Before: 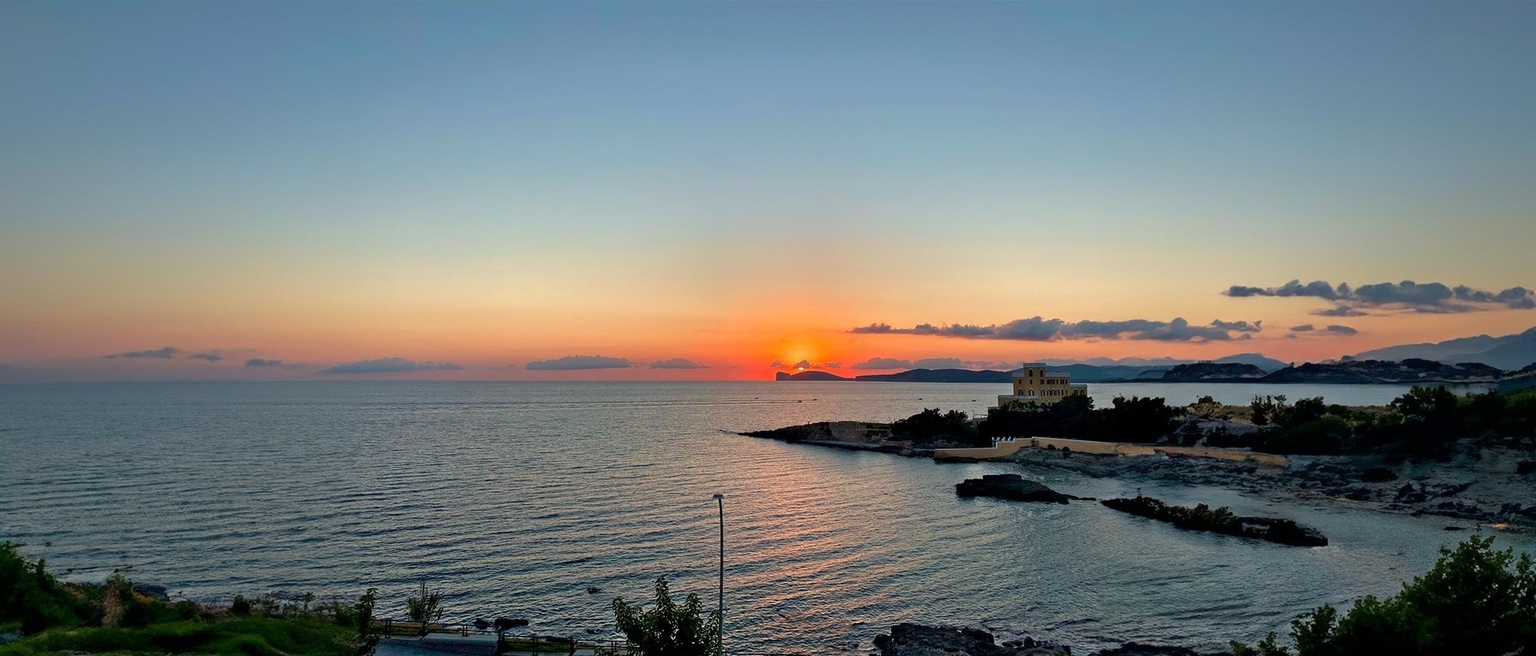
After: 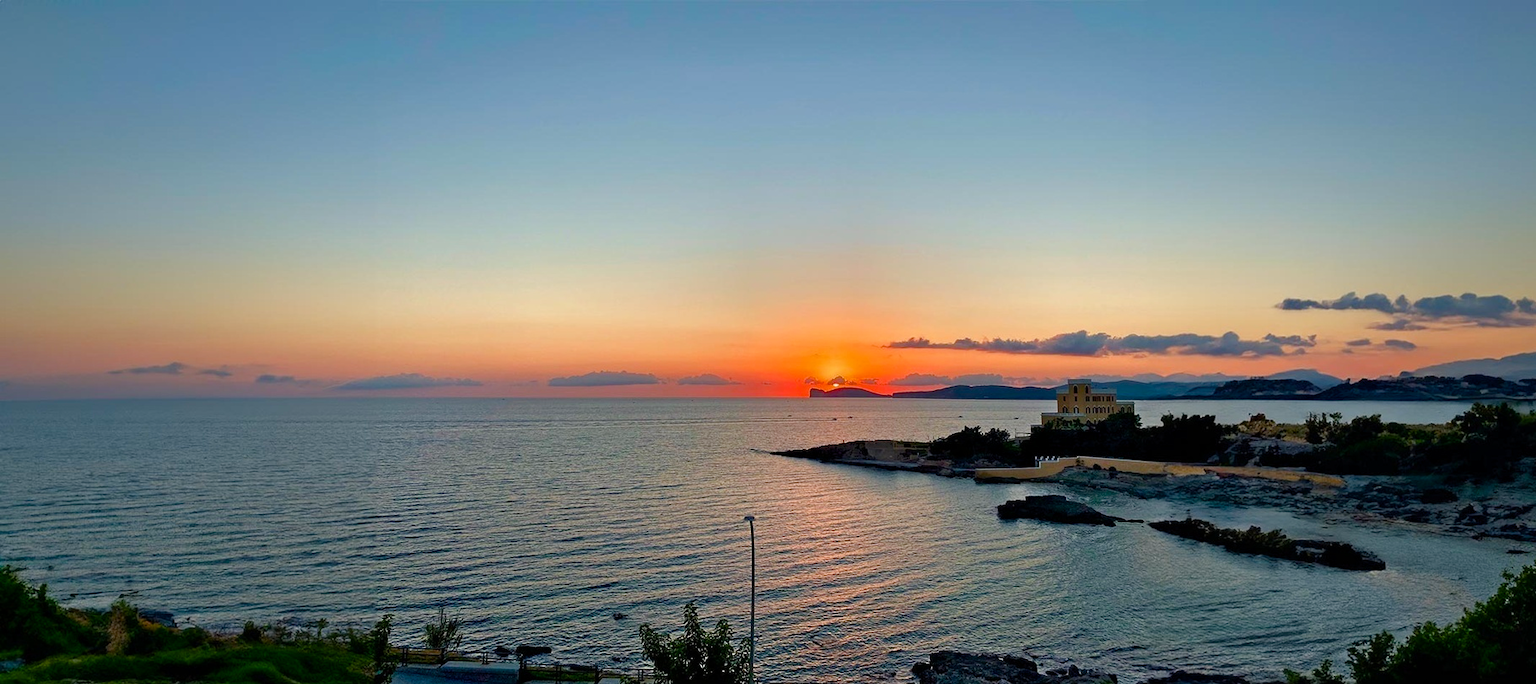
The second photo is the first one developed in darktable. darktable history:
rotate and perspective: automatic cropping original format, crop left 0, crop top 0
crop: right 4.126%, bottom 0.031%
color balance rgb: perceptual saturation grading › global saturation 20%, perceptual saturation grading › highlights -25%, perceptual saturation grading › shadows 50%
